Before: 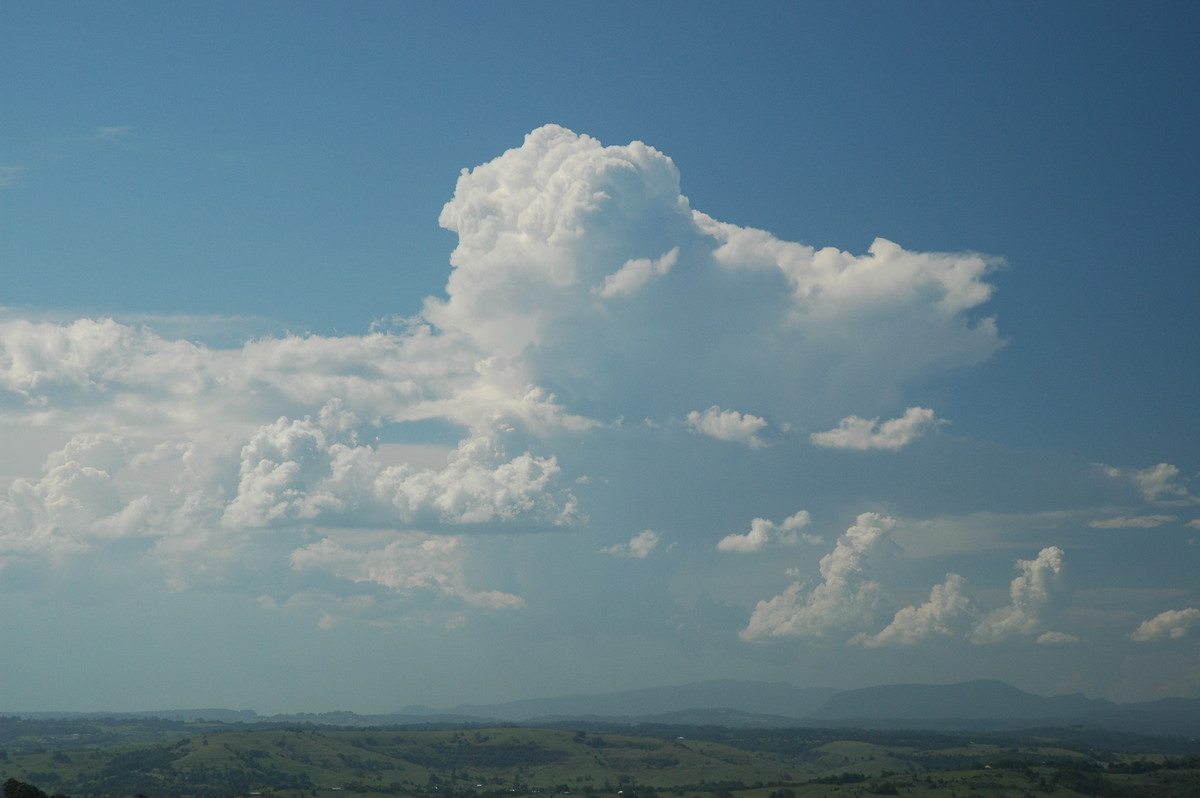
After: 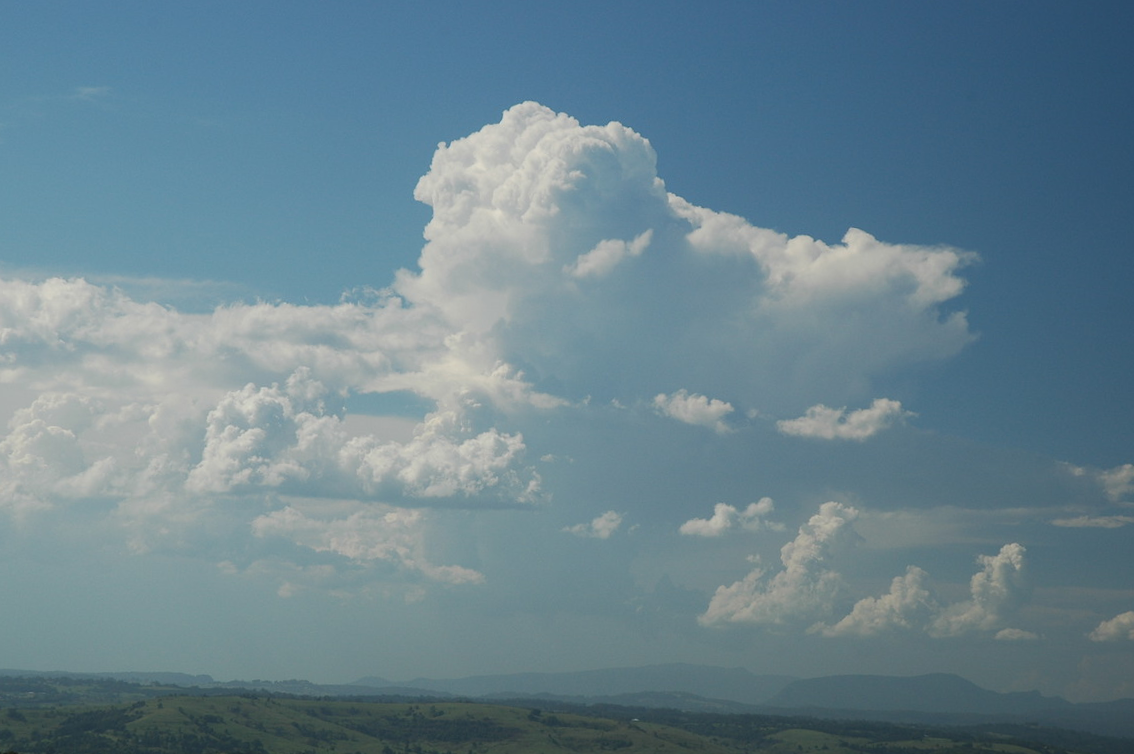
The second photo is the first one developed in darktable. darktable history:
crop and rotate: angle -2.24°
